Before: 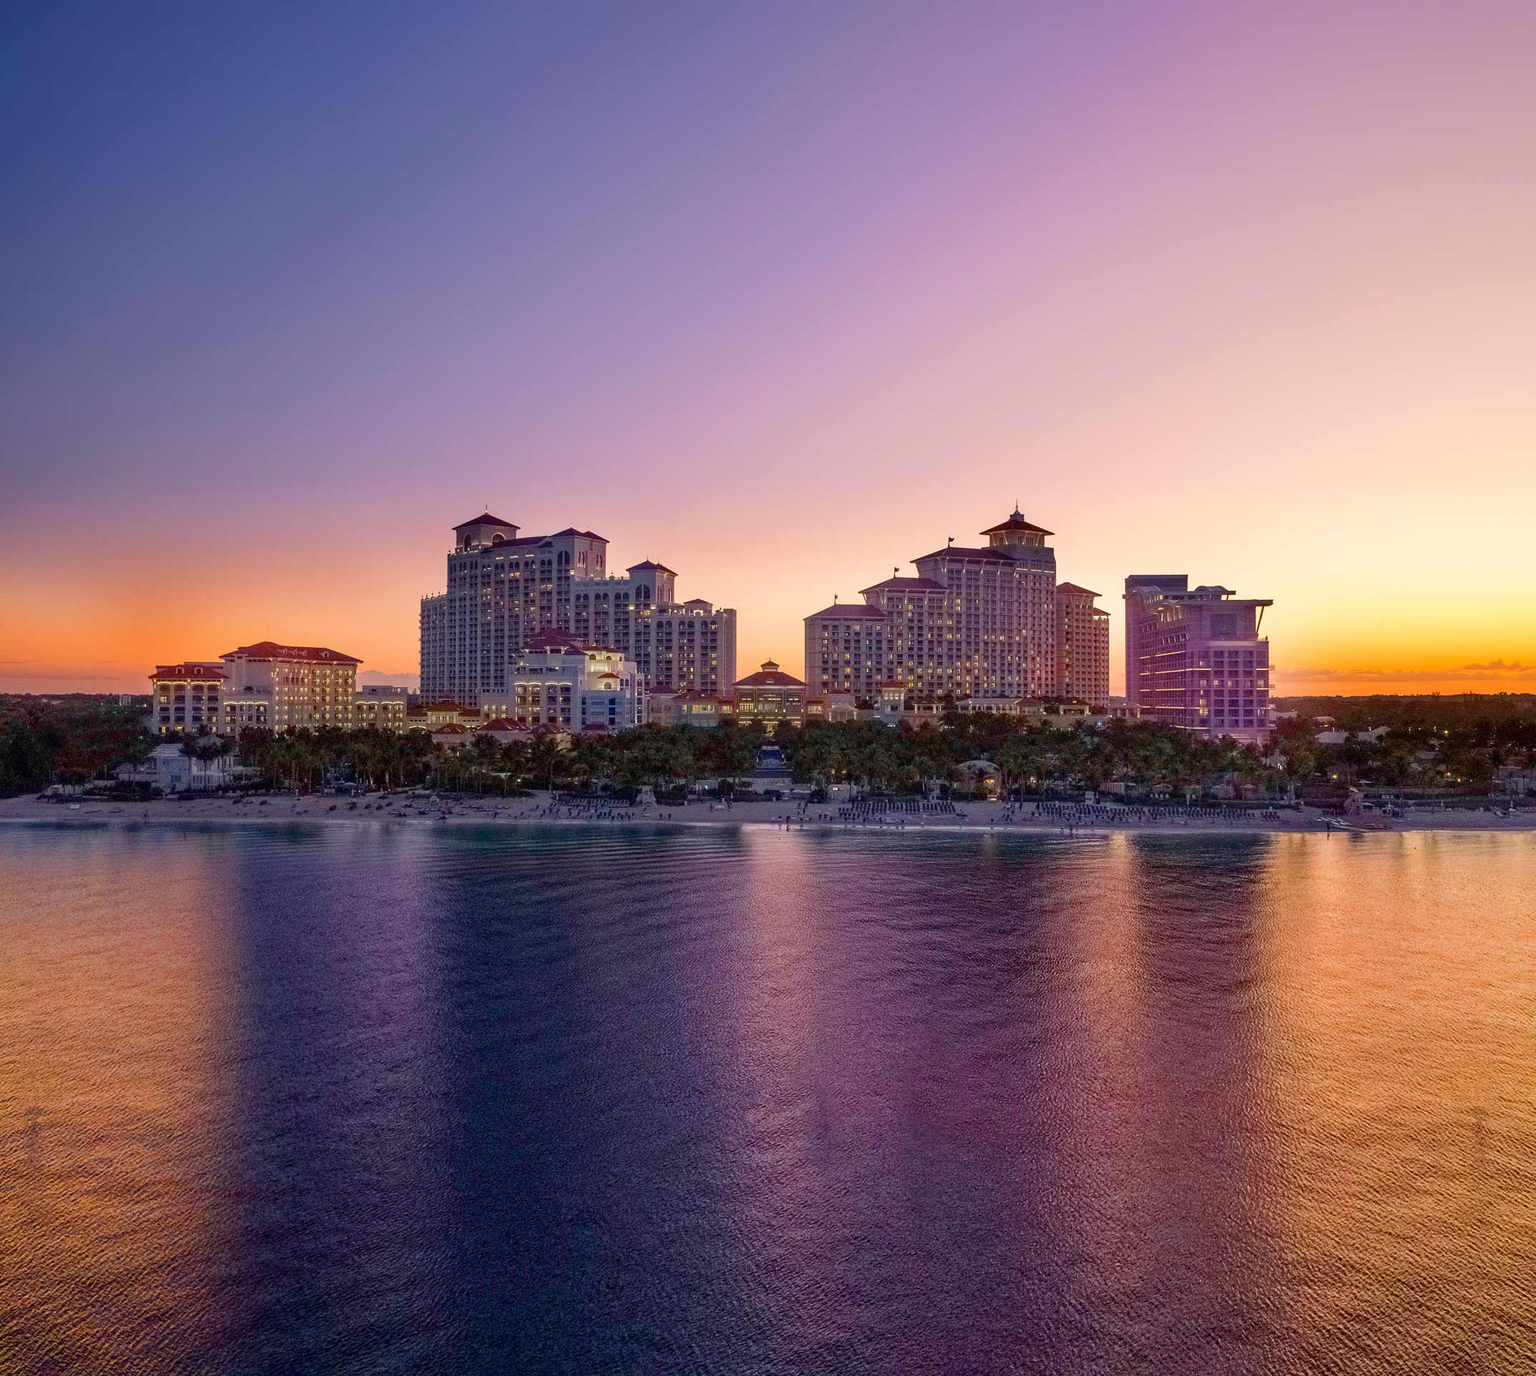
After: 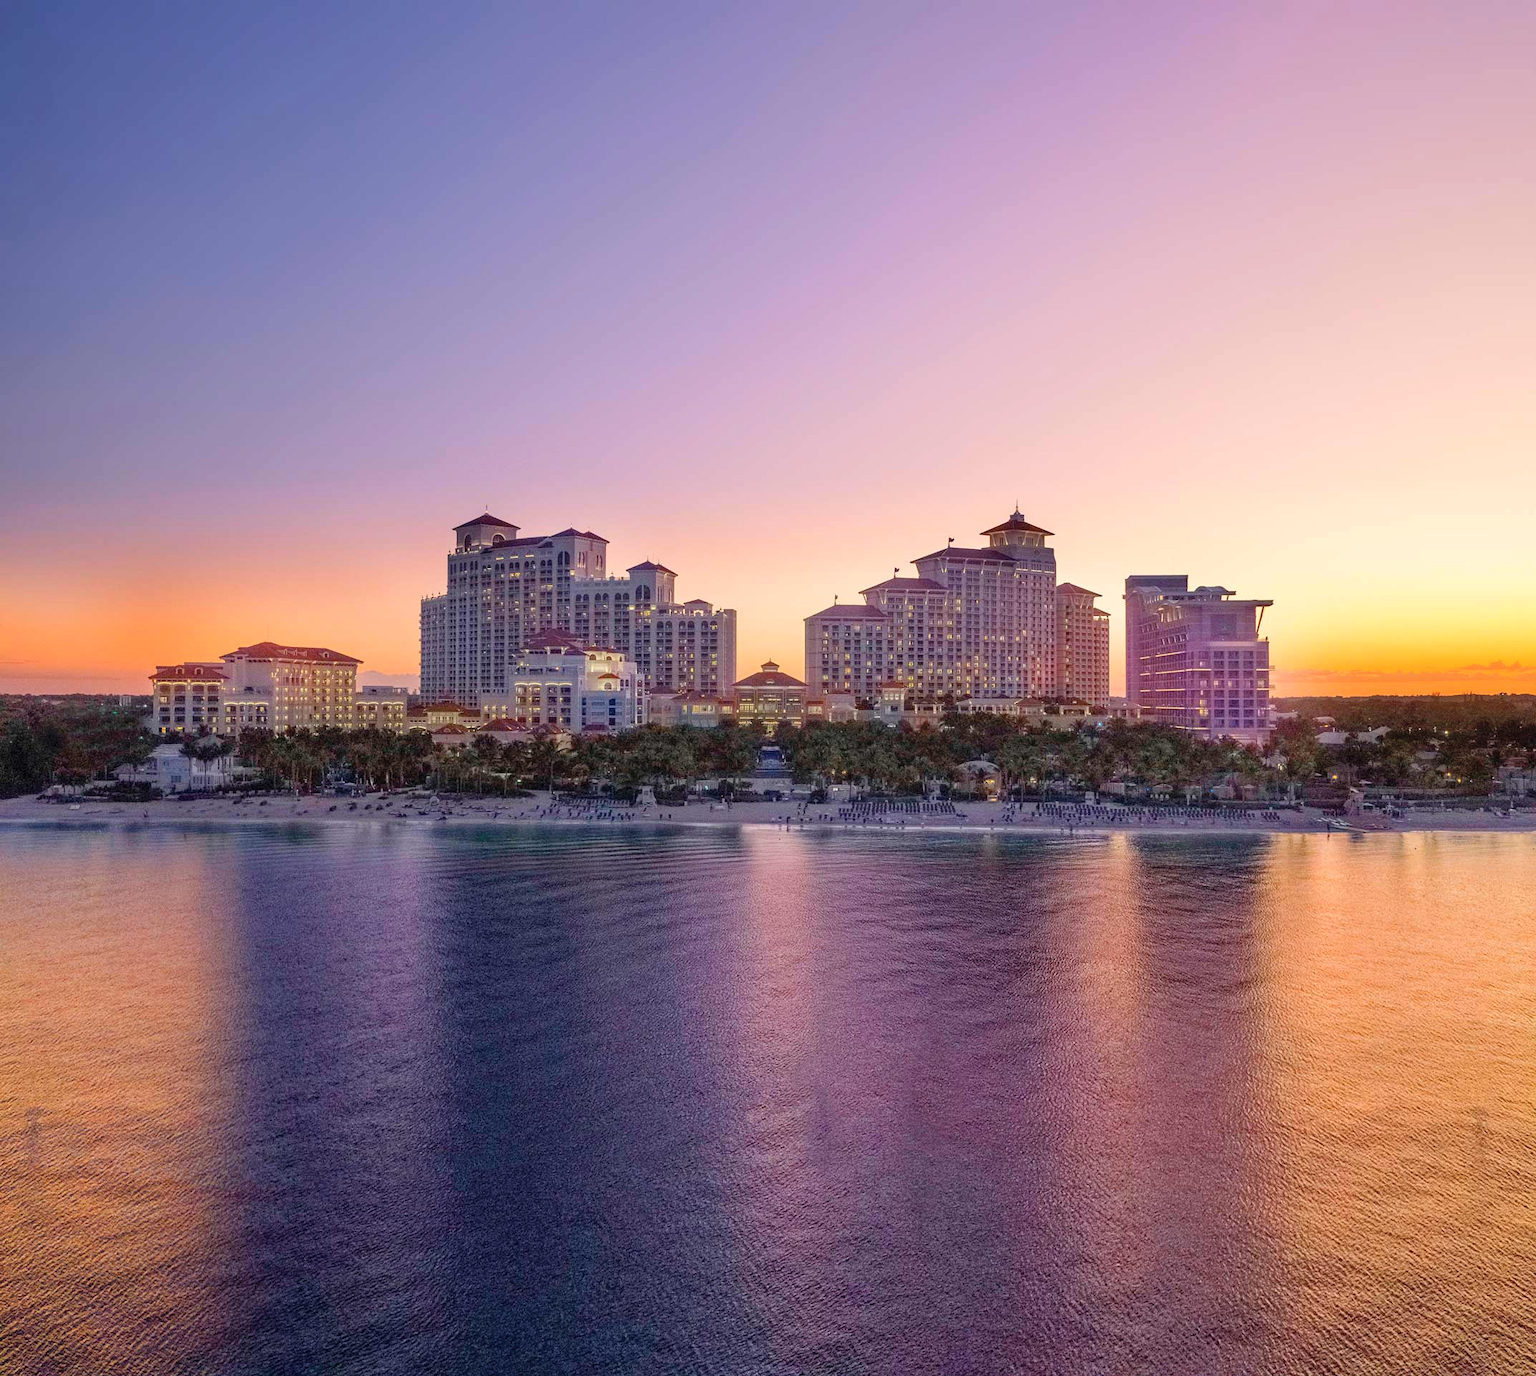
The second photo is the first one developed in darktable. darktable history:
contrast brightness saturation: brightness 0.149
